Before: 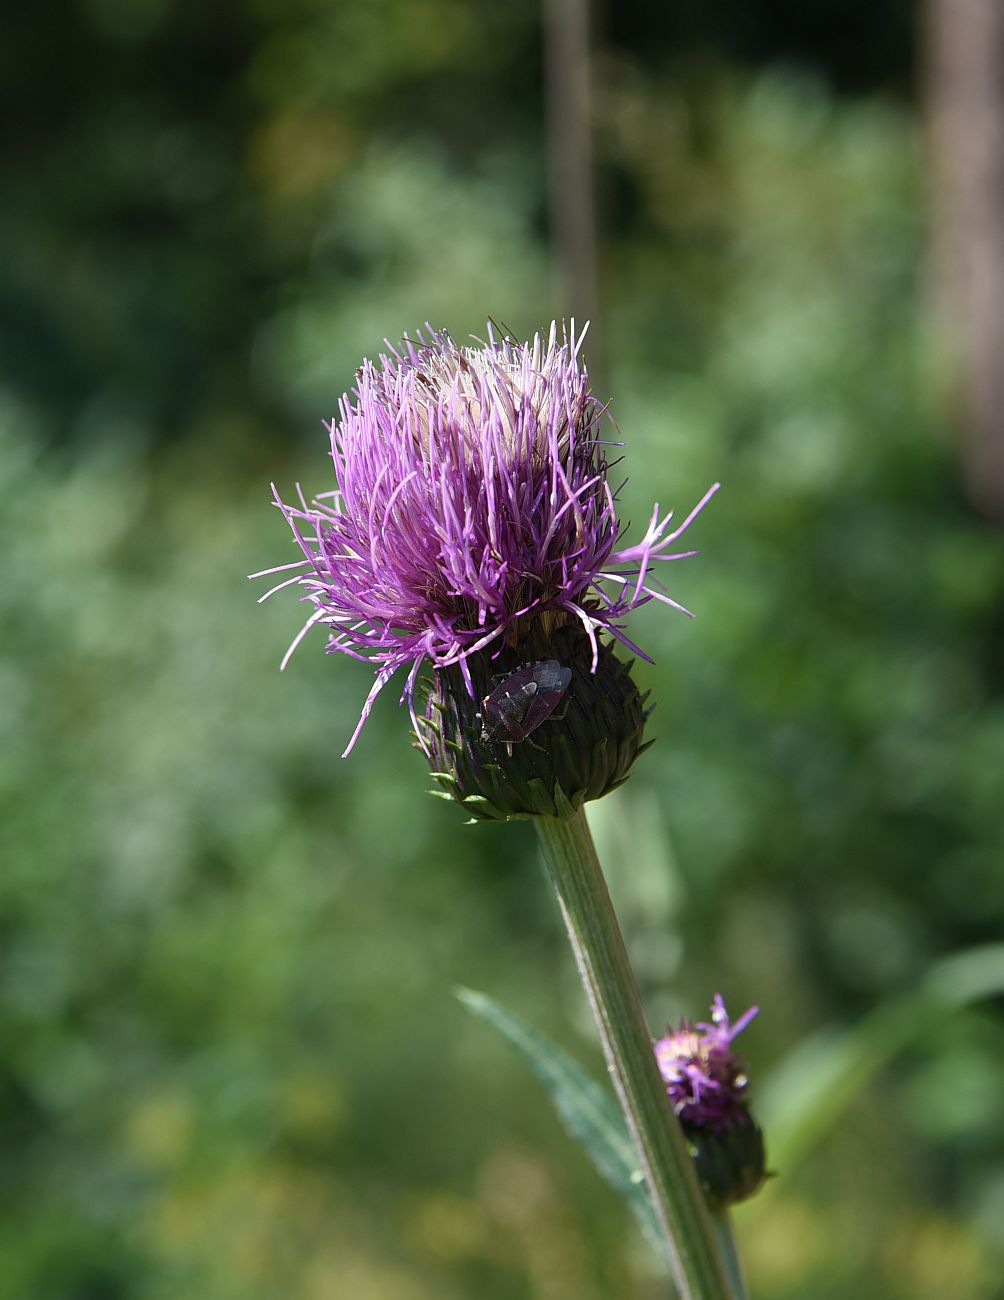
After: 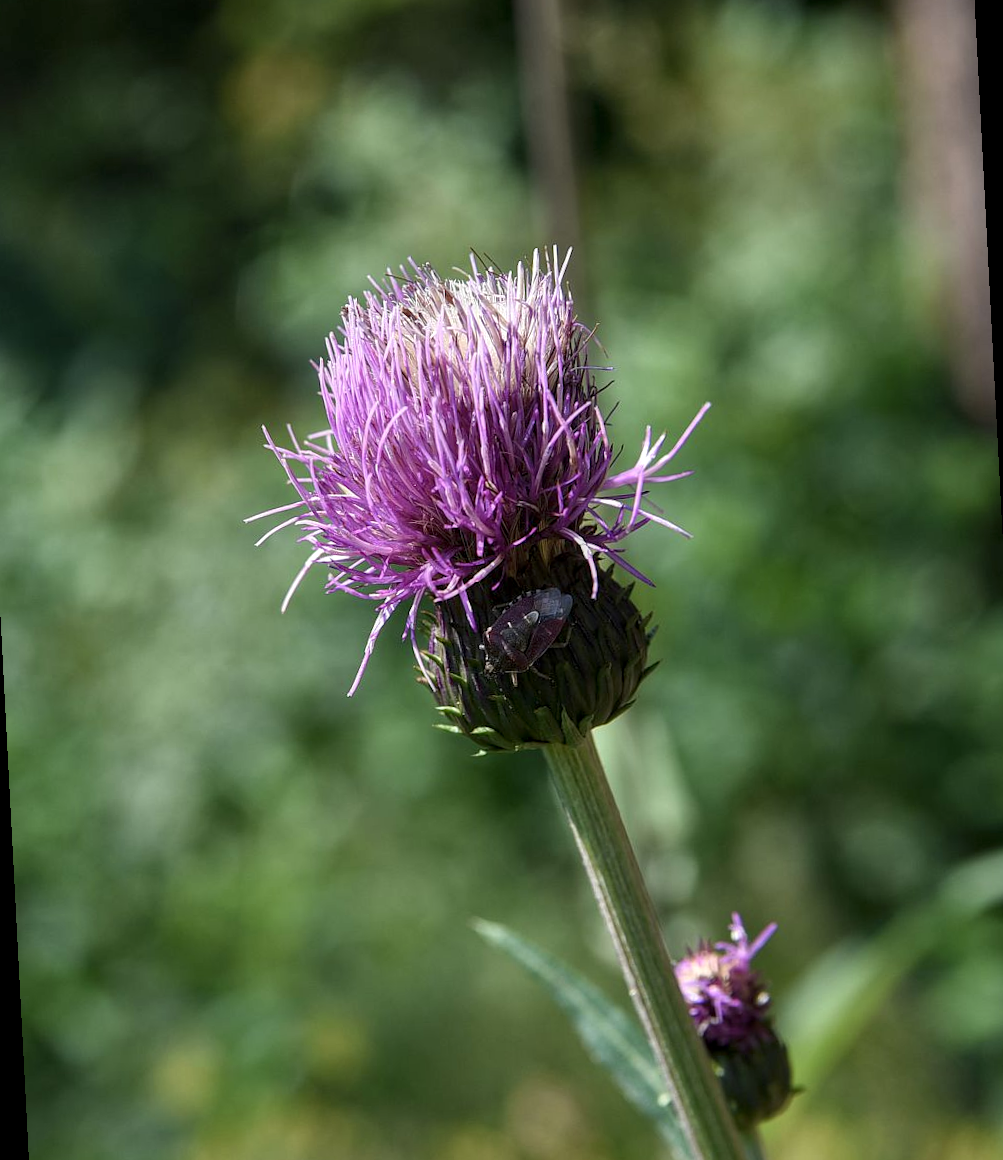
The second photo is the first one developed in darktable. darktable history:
local contrast: on, module defaults
rotate and perspective: rotation -3°, crop left 0.031, crop right 0.968, crop top 0.07, crop bottom 0.93
